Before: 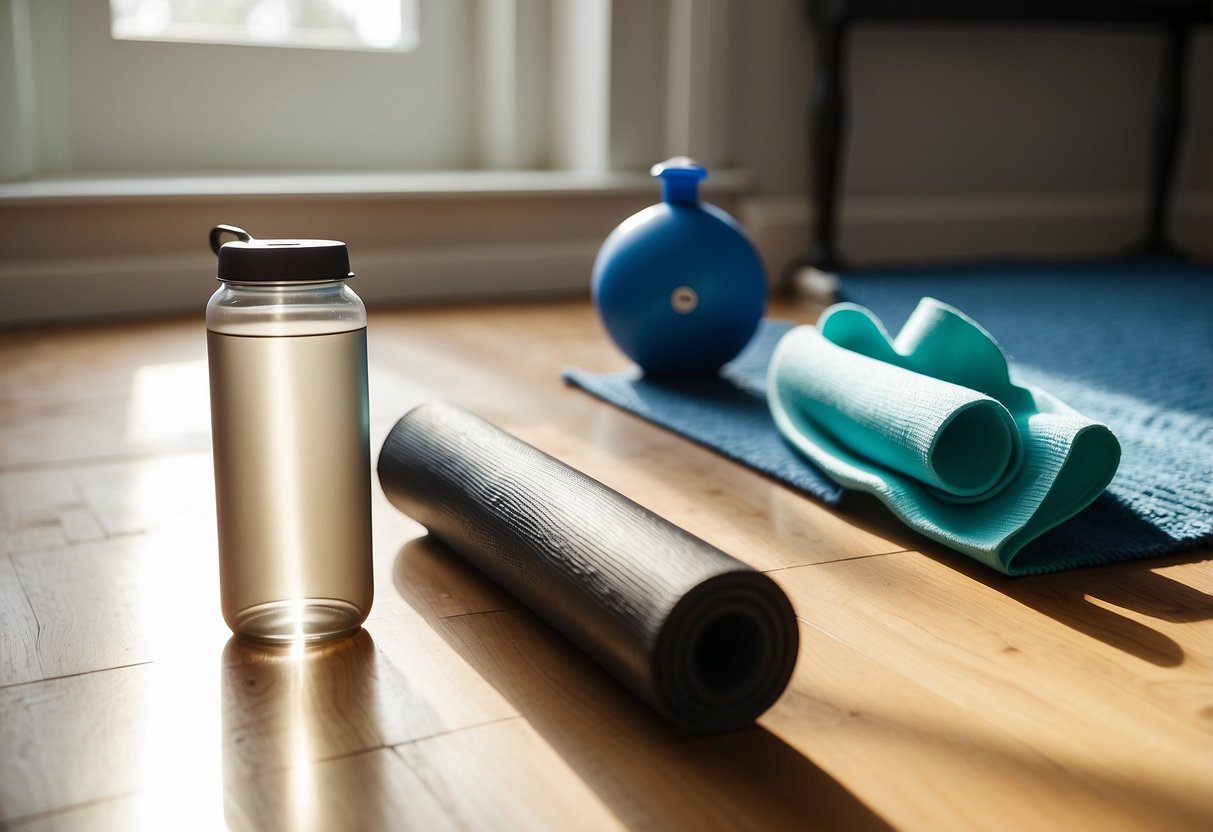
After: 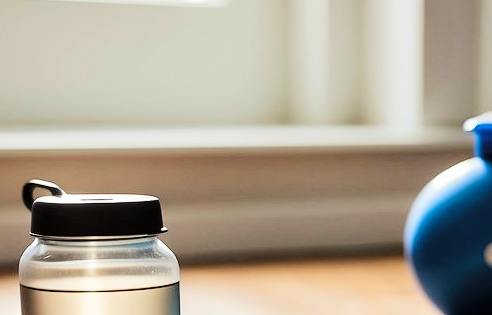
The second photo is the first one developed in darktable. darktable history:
crop: left 15.452%, top 5.459%, right 43.956%, bottom 56.62%
tone curve: curves: ch0 [(0, 0) (0.004, 0) (0.133, 0.071) (0.341, 0.453) (0.839, 0.922) (1, 1)], color space Lab, linked channels, preserve colors none
